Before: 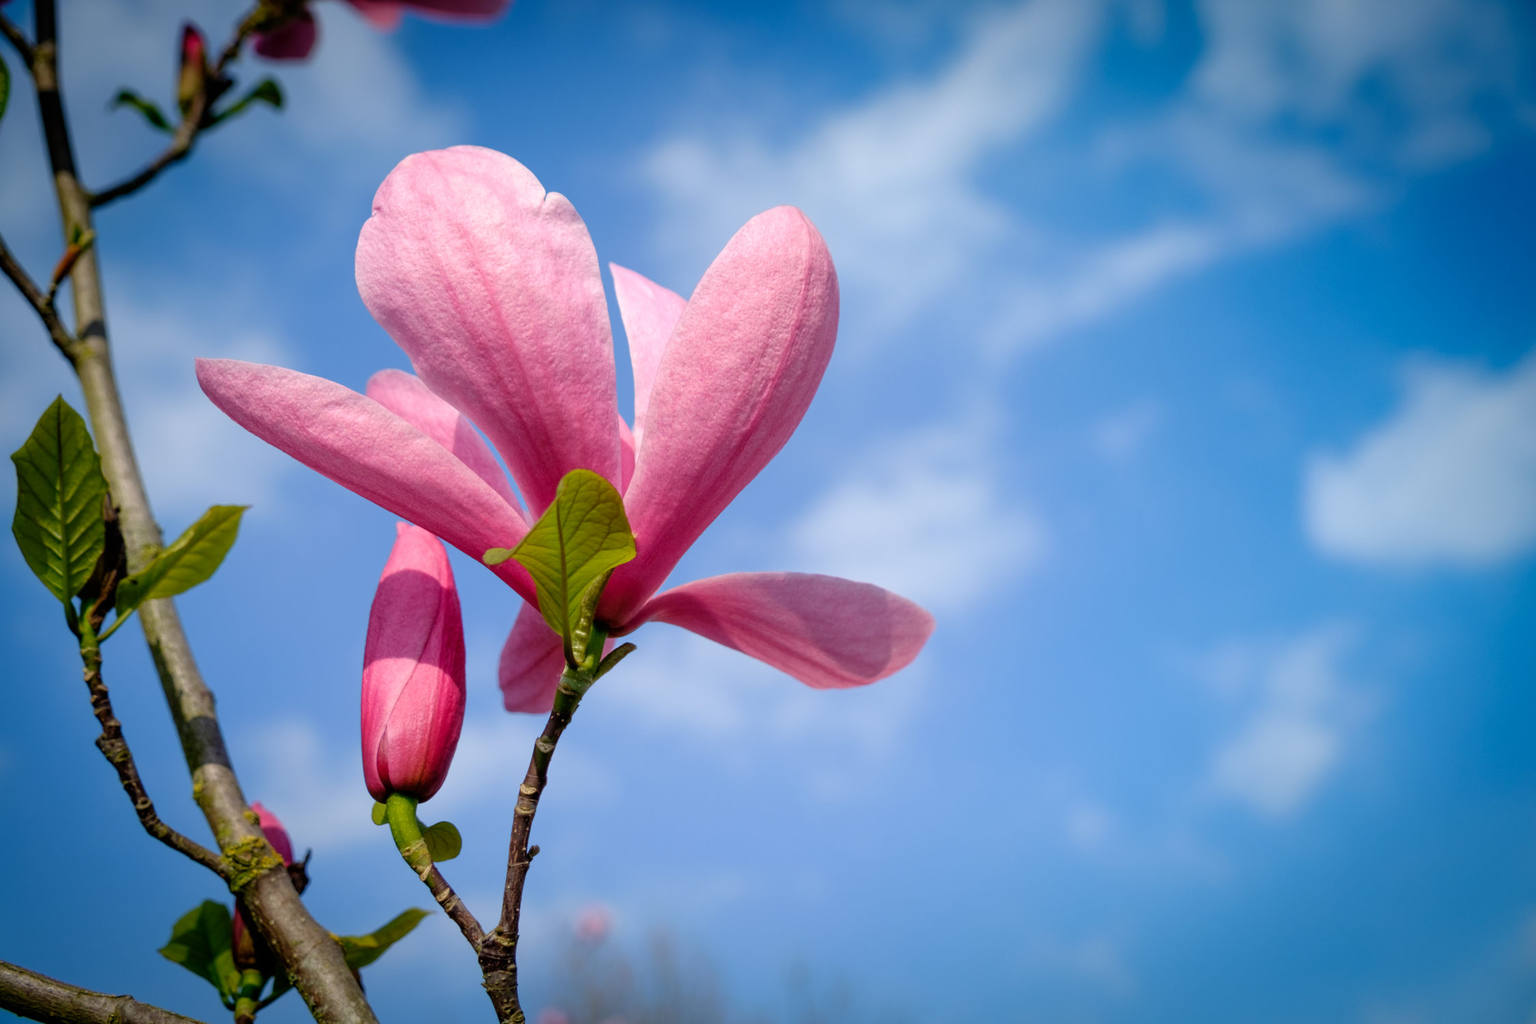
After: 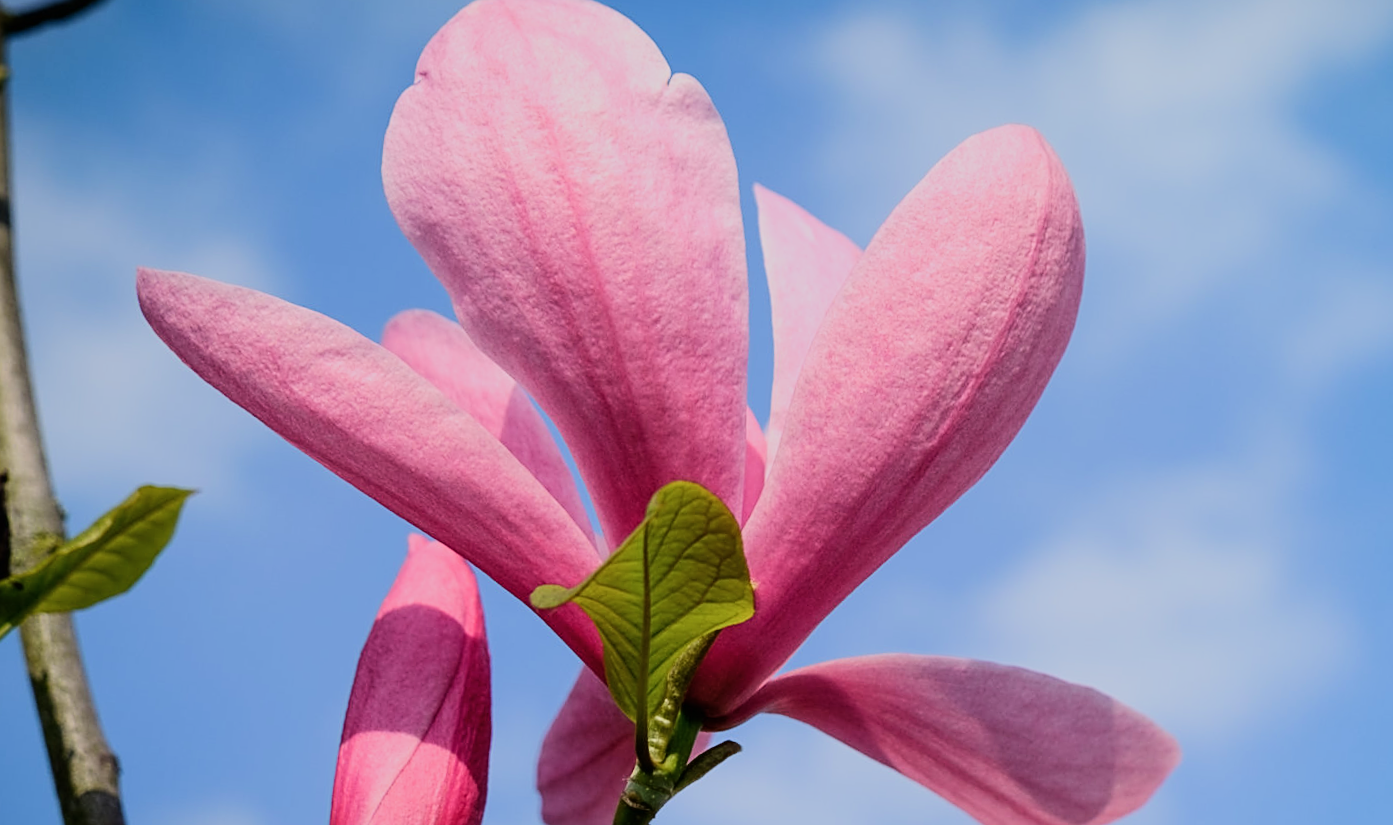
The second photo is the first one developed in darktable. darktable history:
filmic rgb: black relative exposure -16 EV, white relative exposure 6.25 EV, threshold 2.96 EV, hardness 5.06, contrast 1.346, preserve chrominance RGB euclidean norm, color science v5 (2021), contrast in shadows safe, contrast in highlights safe, enable highlight reconstruction true
sharpen: on, module defaults
crop and rotate: angle -5.28°, left 2.039%, top 7.029%, right 27.734%, bottom 30.535%
